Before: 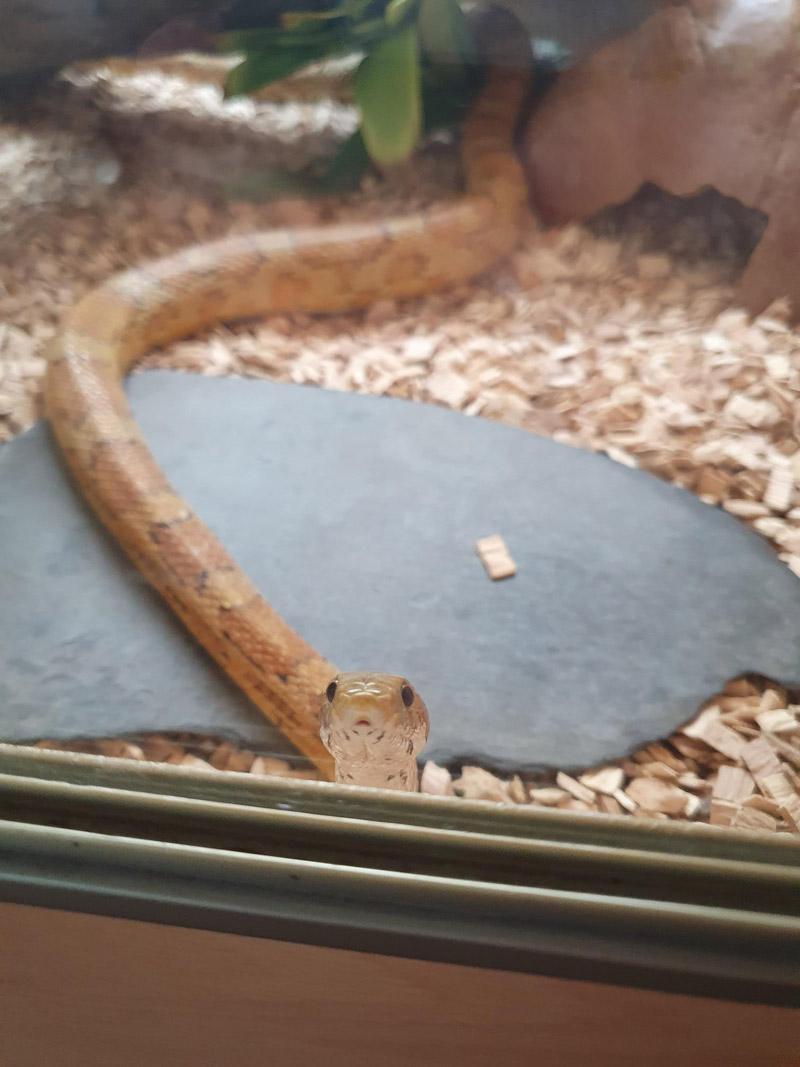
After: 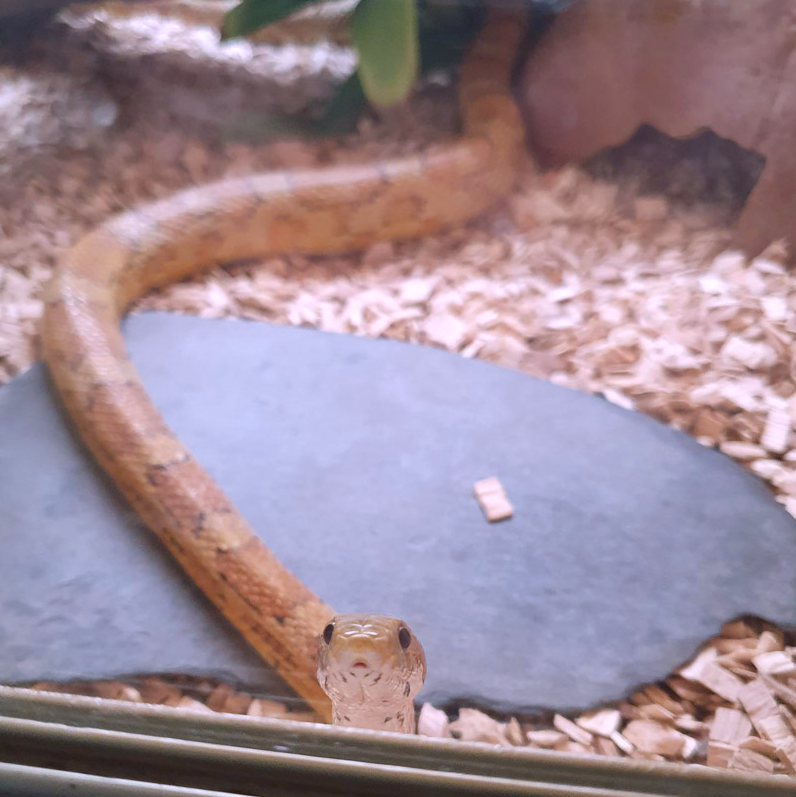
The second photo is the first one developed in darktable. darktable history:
crop: left 0.387%, top 5.469%, bottom 19.809%
white balance: red 1.042, blue 1.17
